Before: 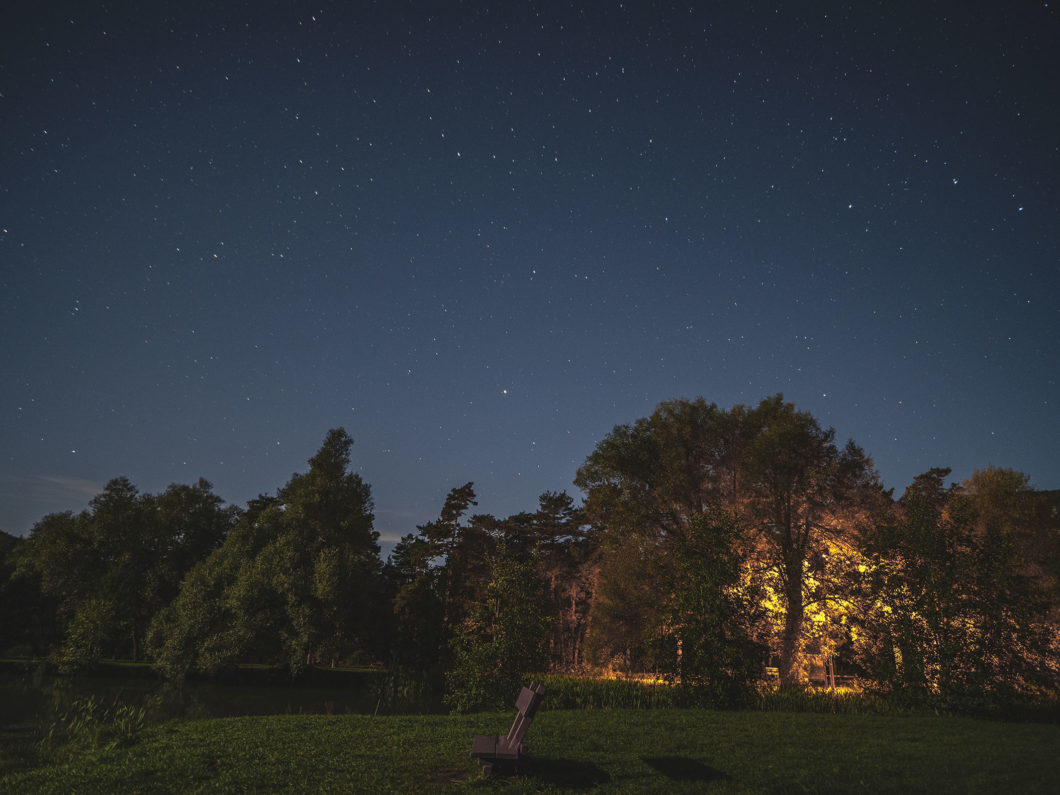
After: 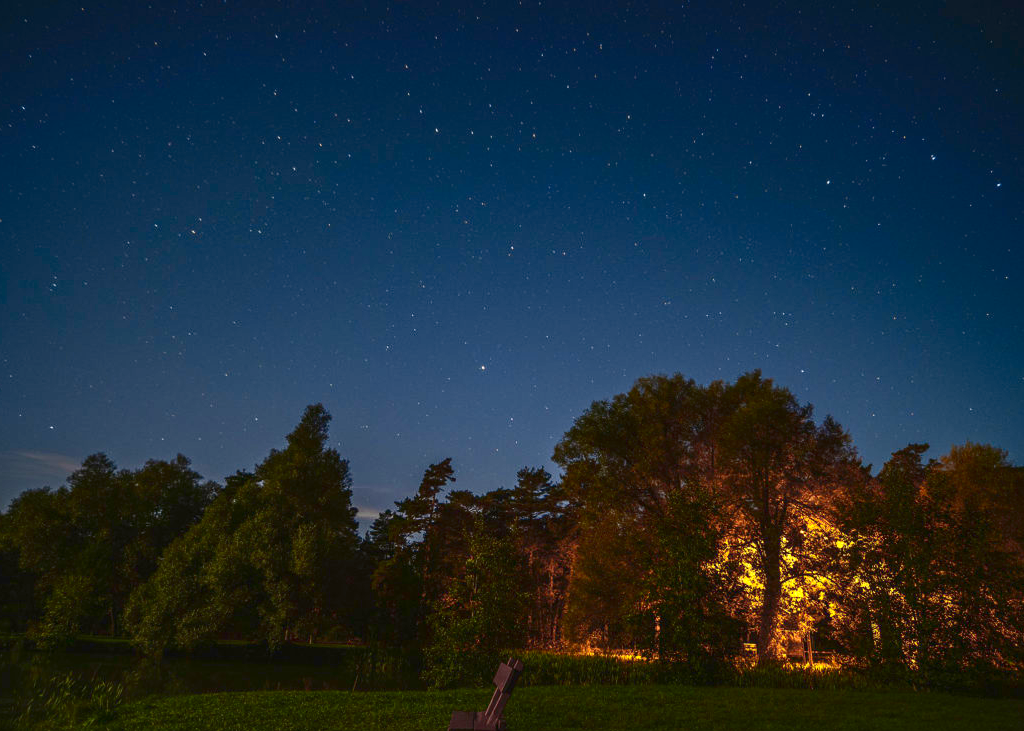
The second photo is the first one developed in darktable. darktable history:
crop: left 2.151%, top 3.063%, right 1.153%, bottom 4.869%
levels: levels [0, 0.445, 1]
contrast brightness saturation: contrast 0.215, brightness -0.115, saturation 0.214
local contrast: highlights 107%, shadows 102%, detail 119%, midtone range 0.2
